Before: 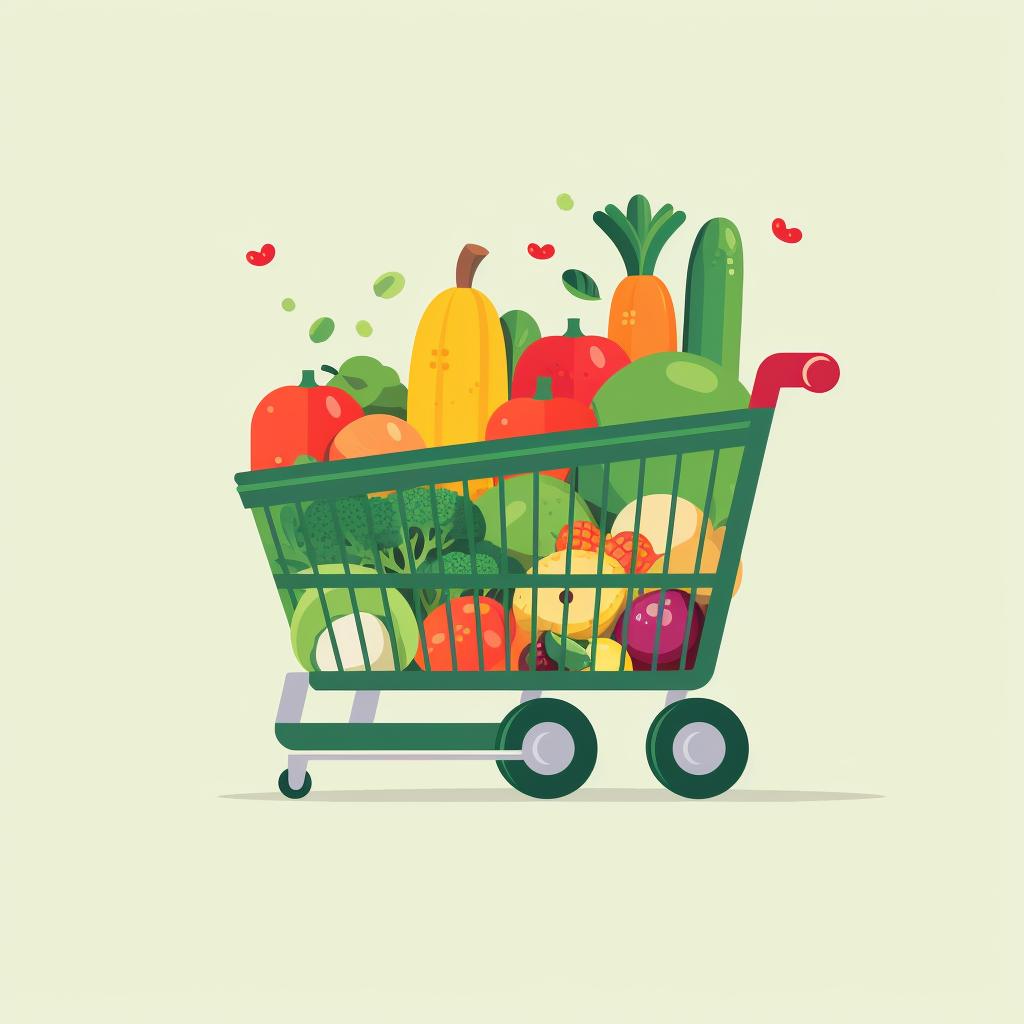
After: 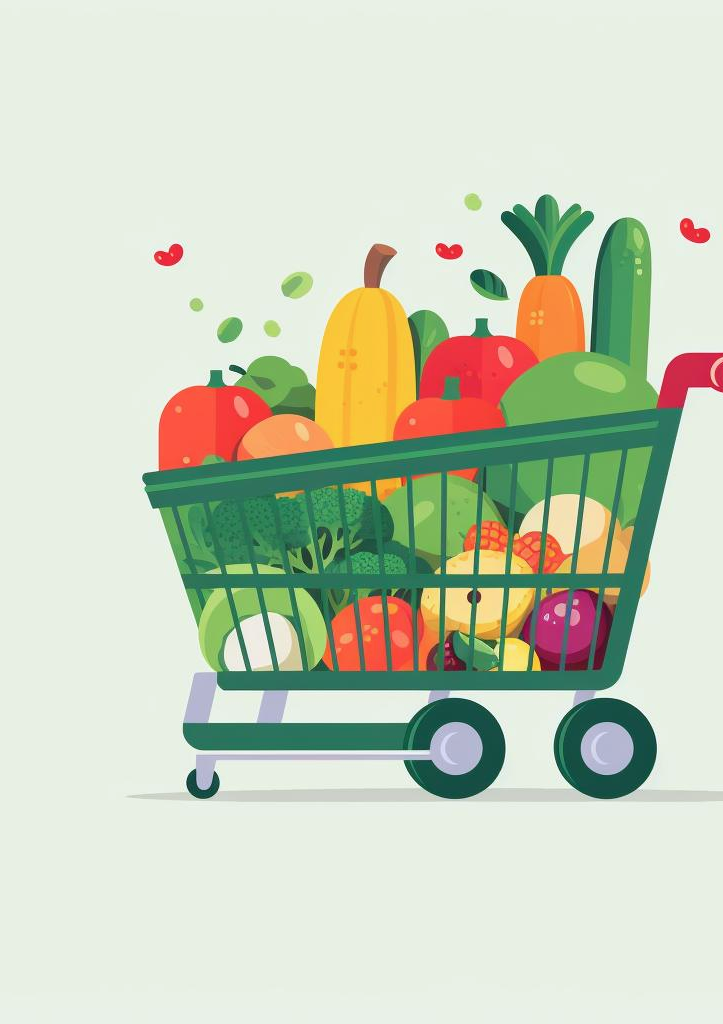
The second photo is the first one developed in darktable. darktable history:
color calibration: illuminant as shot in camera, x 0.358, y 0.373, temperature 4628.91 K
crop and rotate: left 9.079%, right 20.267%
